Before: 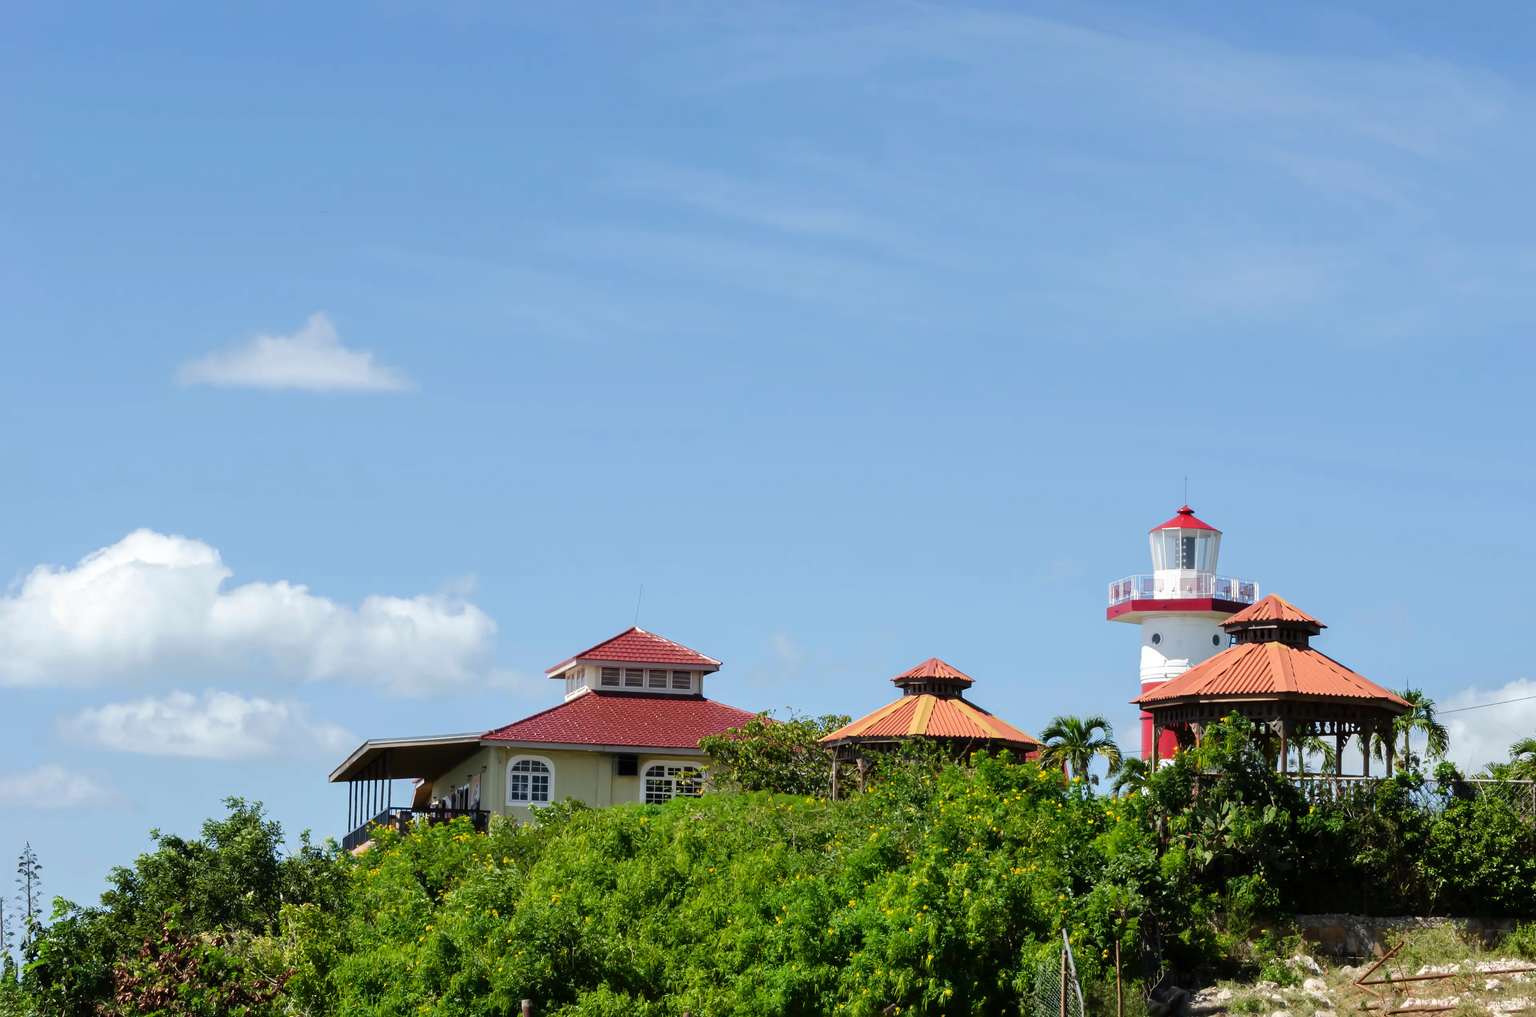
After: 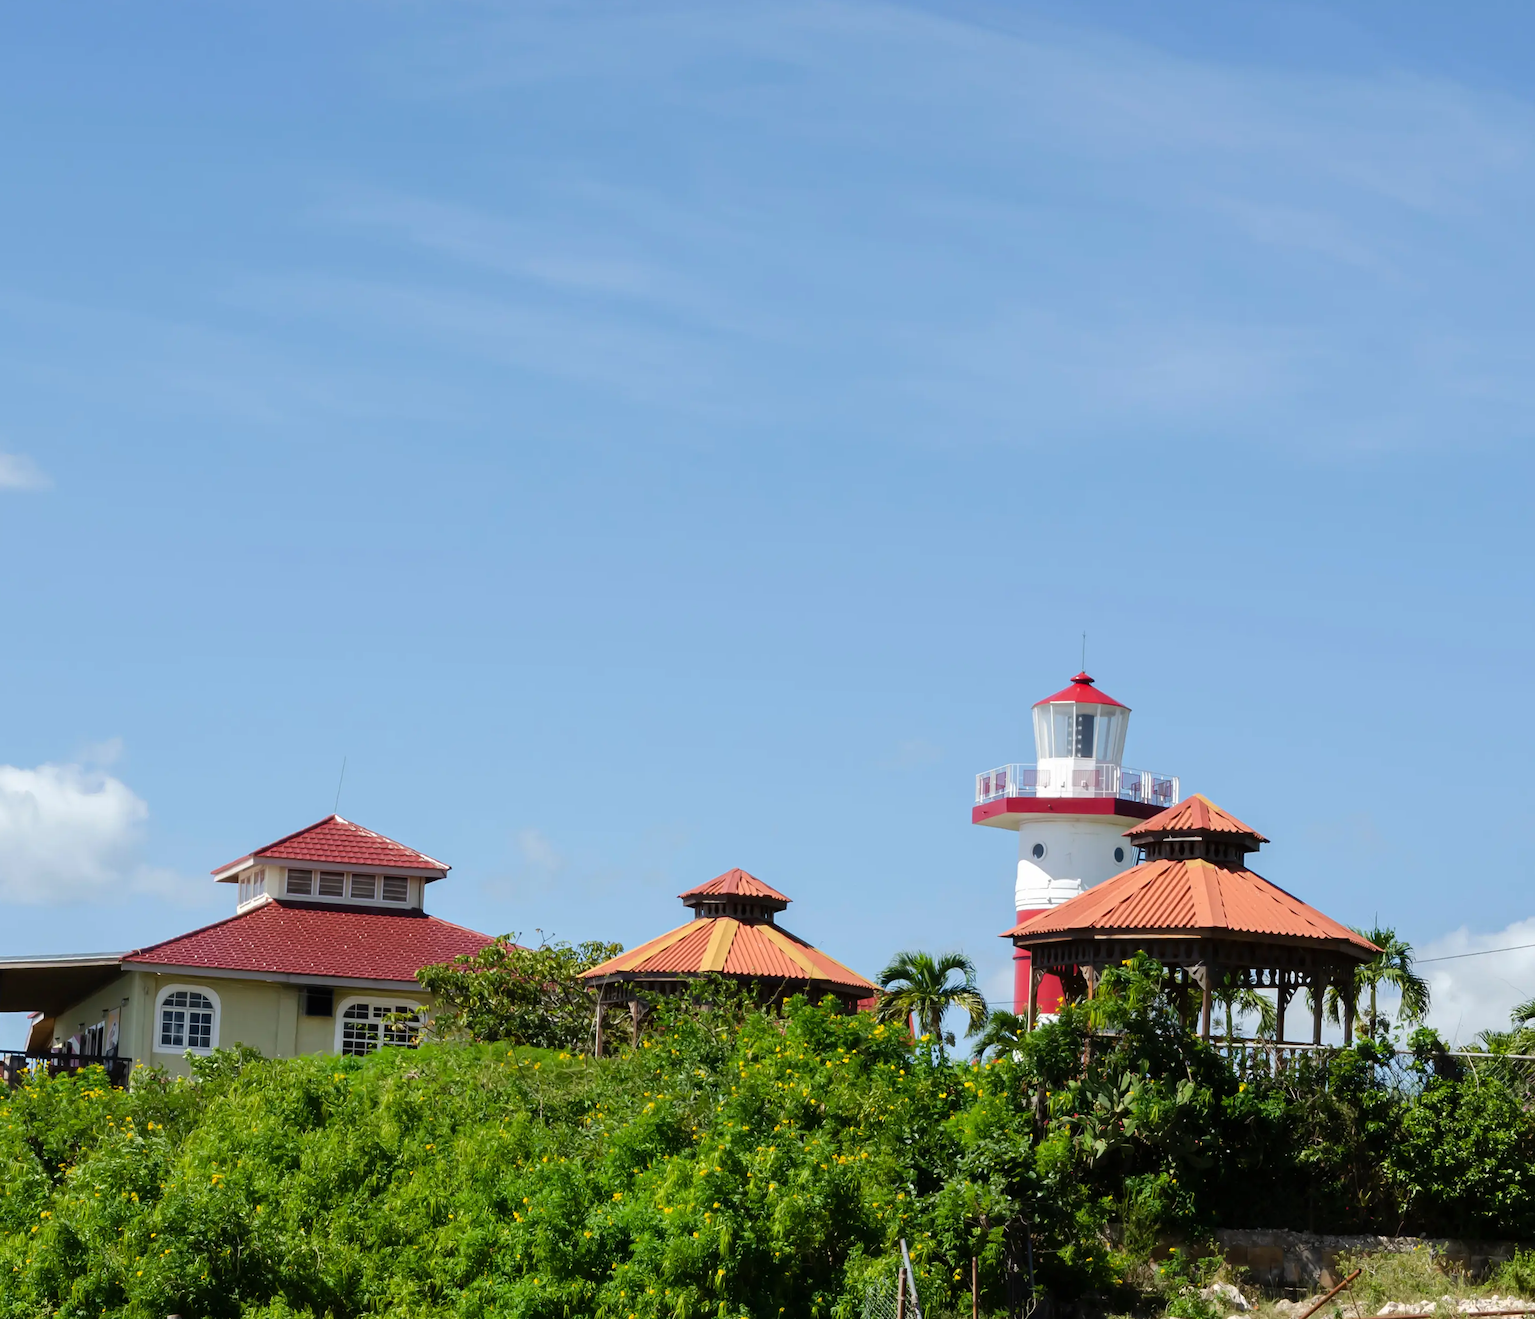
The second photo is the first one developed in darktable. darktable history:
crop and rotate: left 24.6%
rotate and perspective: rotation 1.57°, crop left 0.018, crop right 0.982, crop top 0.039, crop bottom 0.961
